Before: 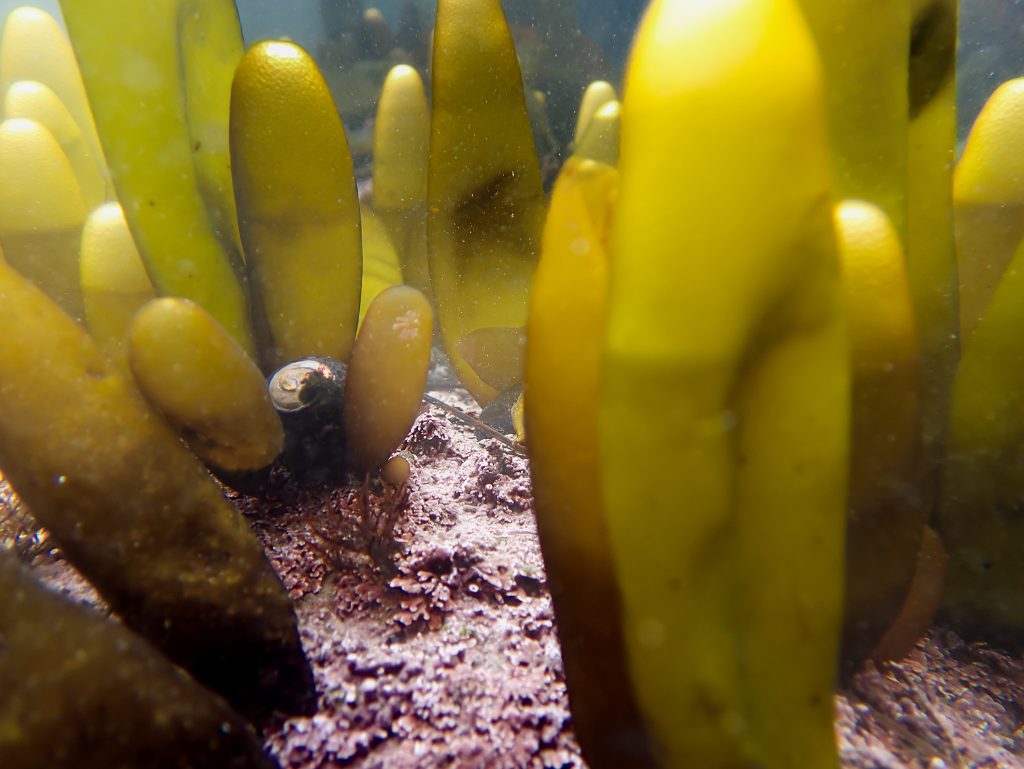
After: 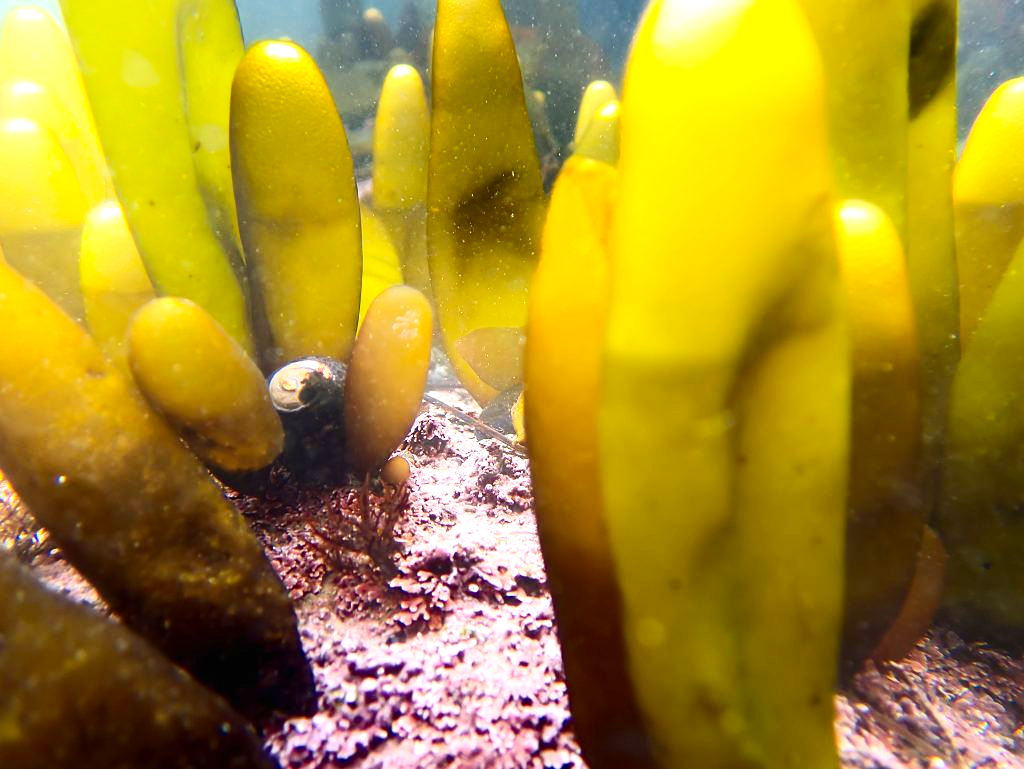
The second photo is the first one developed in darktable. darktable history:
exposure: black level correction 0, exposure 0.7 EV, compensate exposure bias true, compensate highlight preservation false
contrast brightness saturation: contrast 0.23, brightness 0.1, saturation 0.29
